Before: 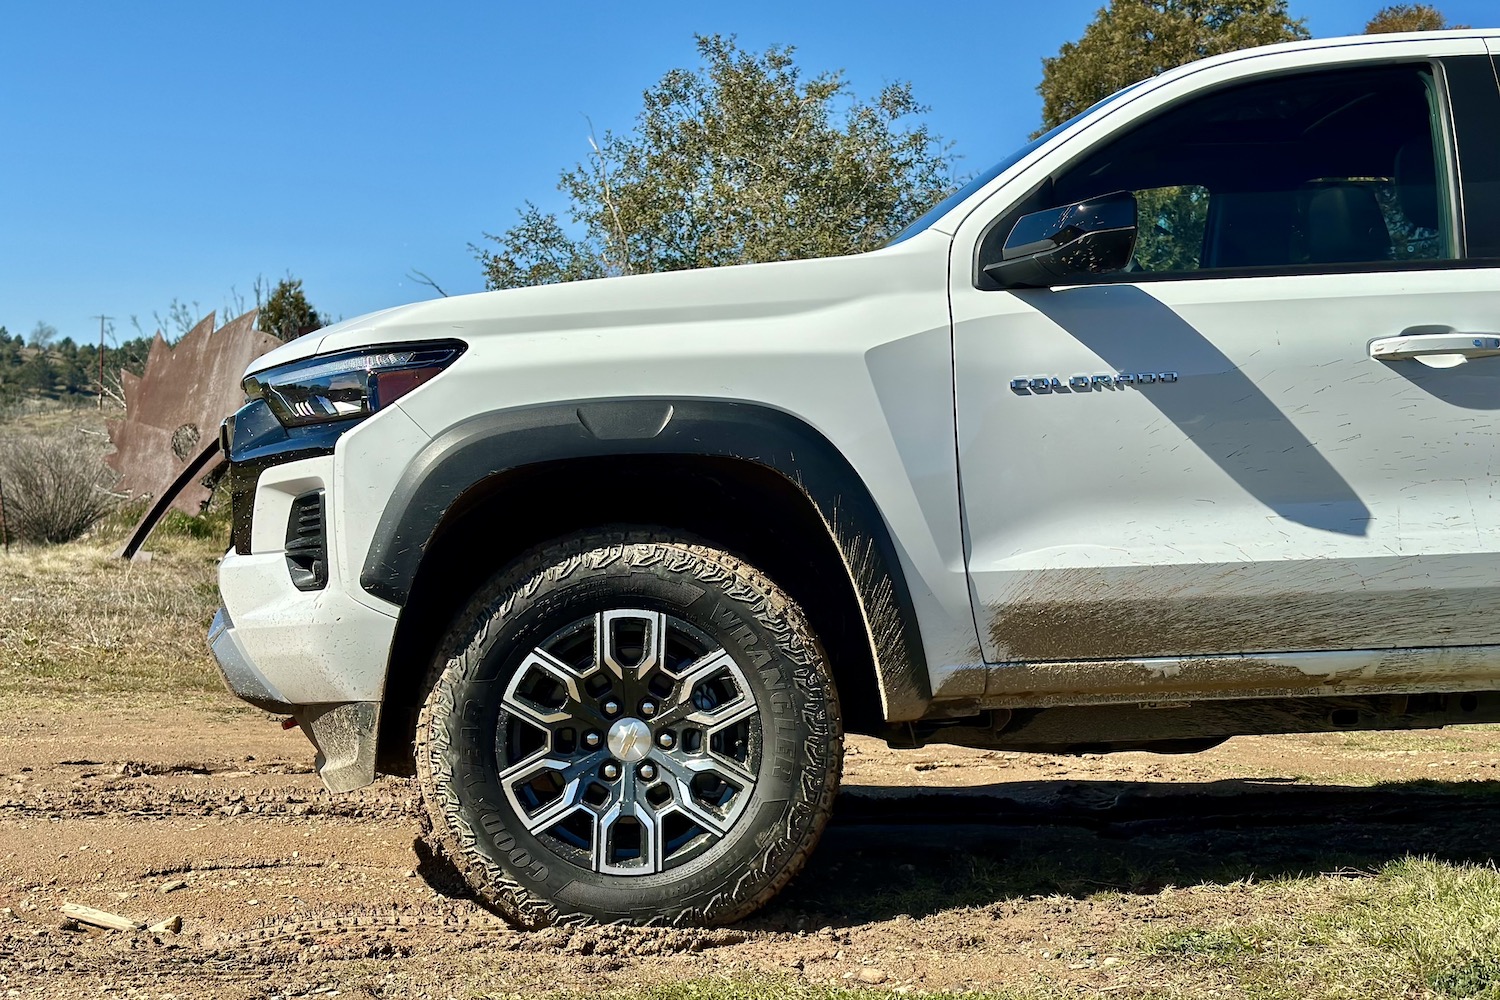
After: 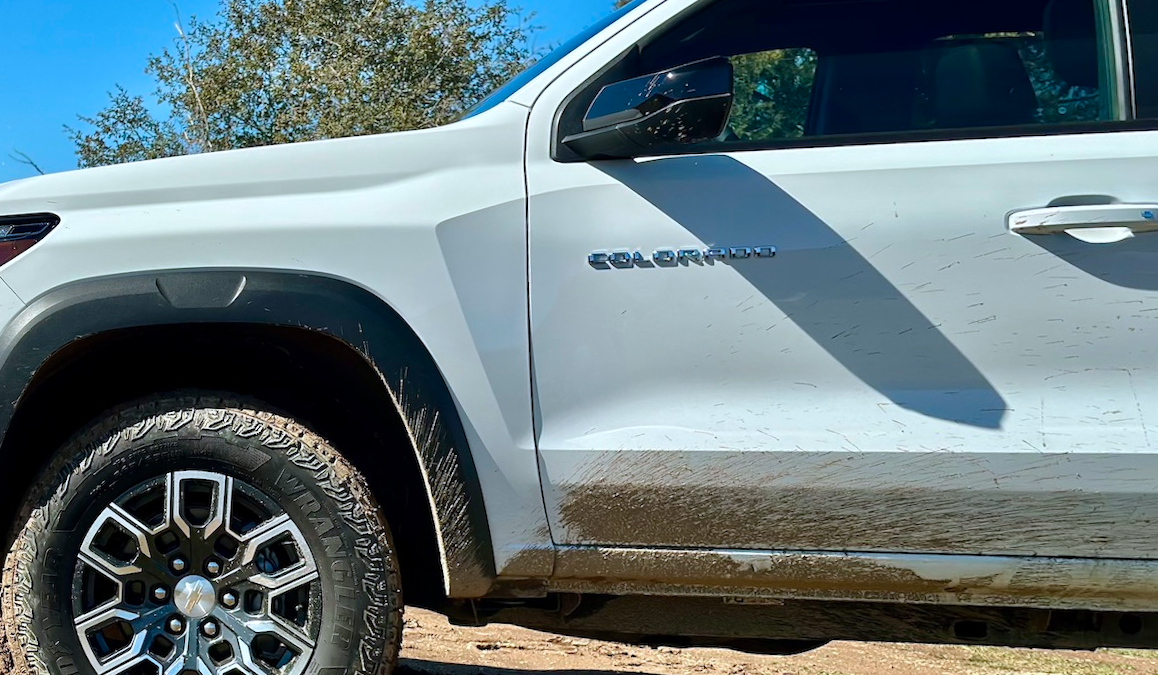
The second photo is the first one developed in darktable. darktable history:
color correction: highlights a* -0.772, highlights b* -8.92
rotate and perspective: rotation 1.69°, lens shift (vertical) -0.023, lens shift (horizontal) -0.291, crop left 0.025, crop right 0.988, crop top 0.092, crop bottom 0.842
crop and rotate: left 20.74%, top 7.912%, right 0.375%, bottom 13.378%
